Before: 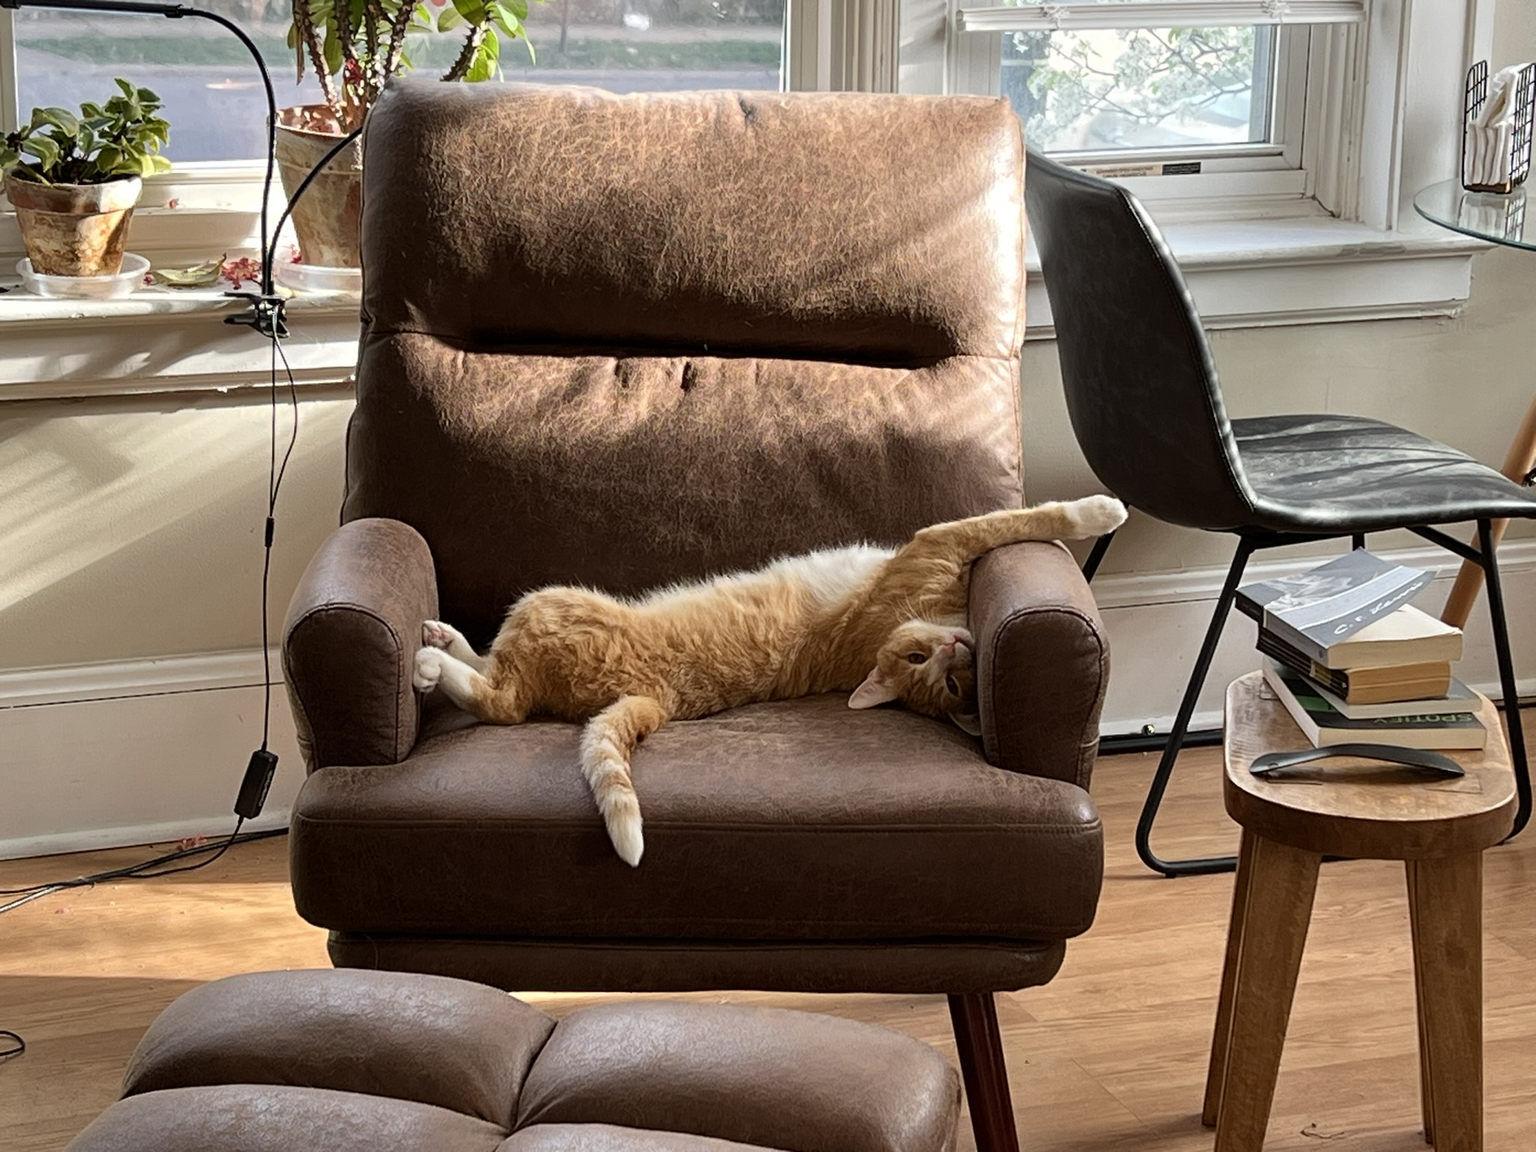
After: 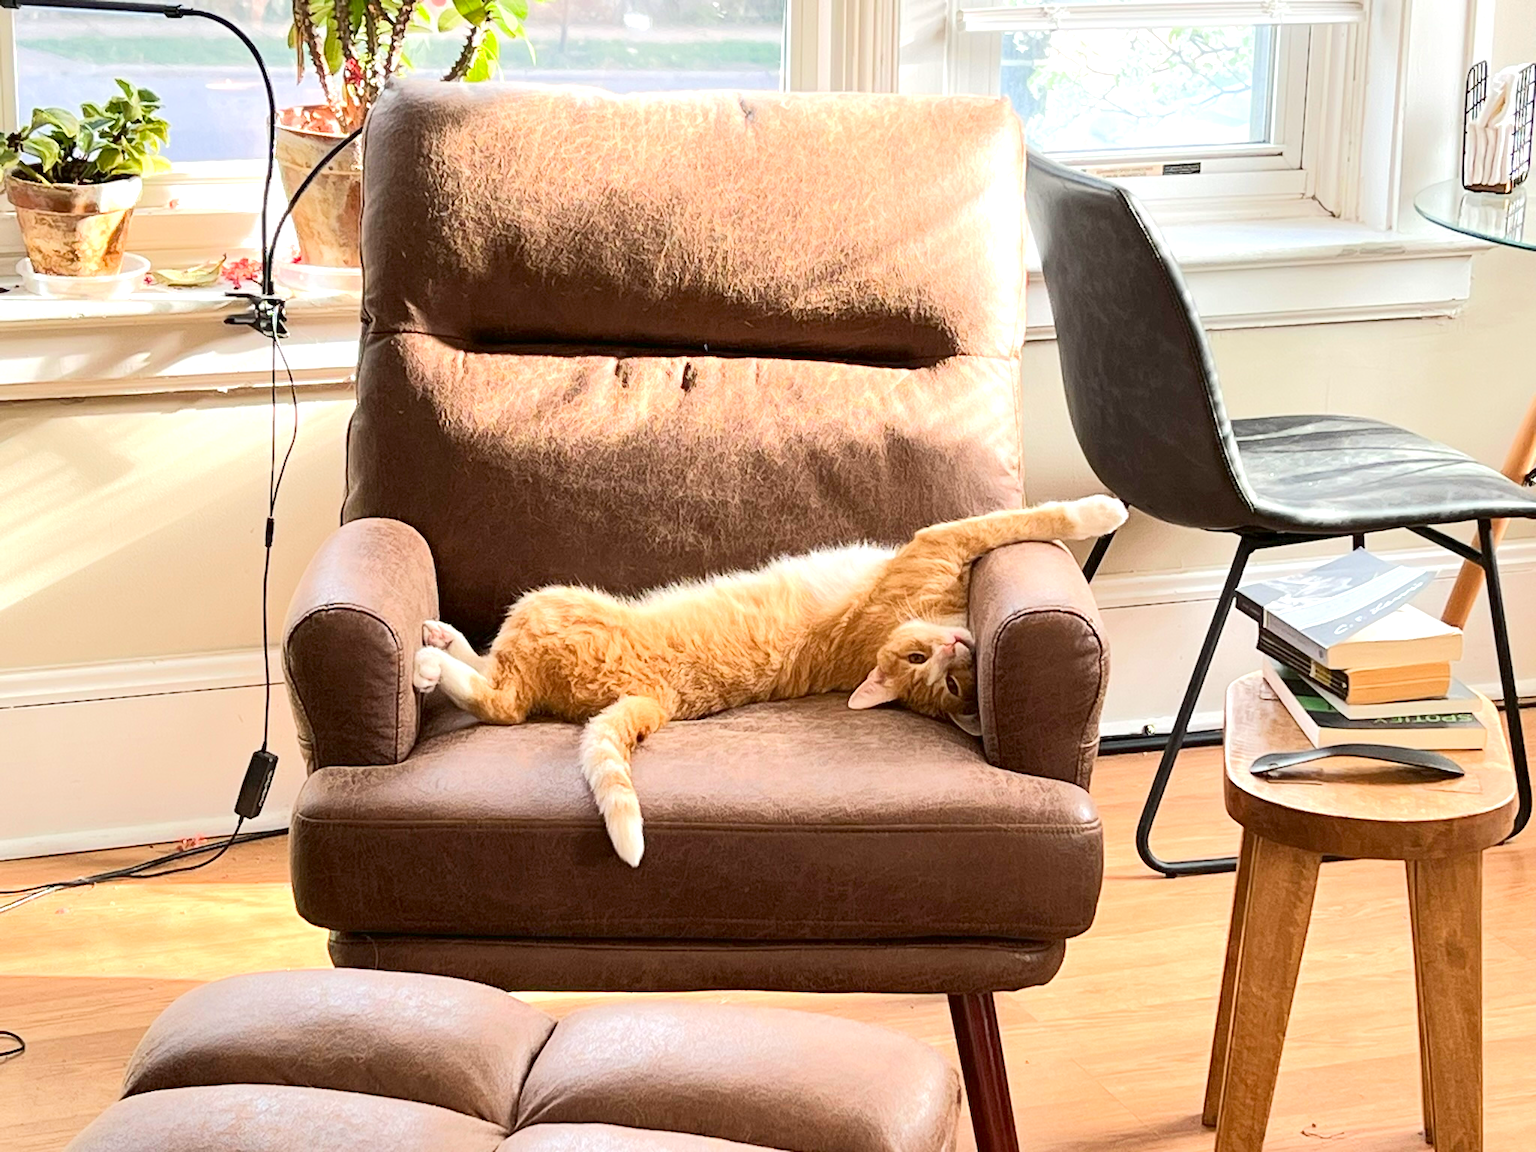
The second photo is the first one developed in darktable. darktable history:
tone equalizer: -8 EV 1.97 EV, -7 EV 2 EV, -6 EV 1.99 EV, -5 EV 2 EV, -4 EV 1.99 EV, -3 EV 1.49 EV, -2 EV 0.97 EV, -1 EV 0.485 EV, edges refinement/feathering 500, mask exposure compensation -1.57 EV, preserve details no
